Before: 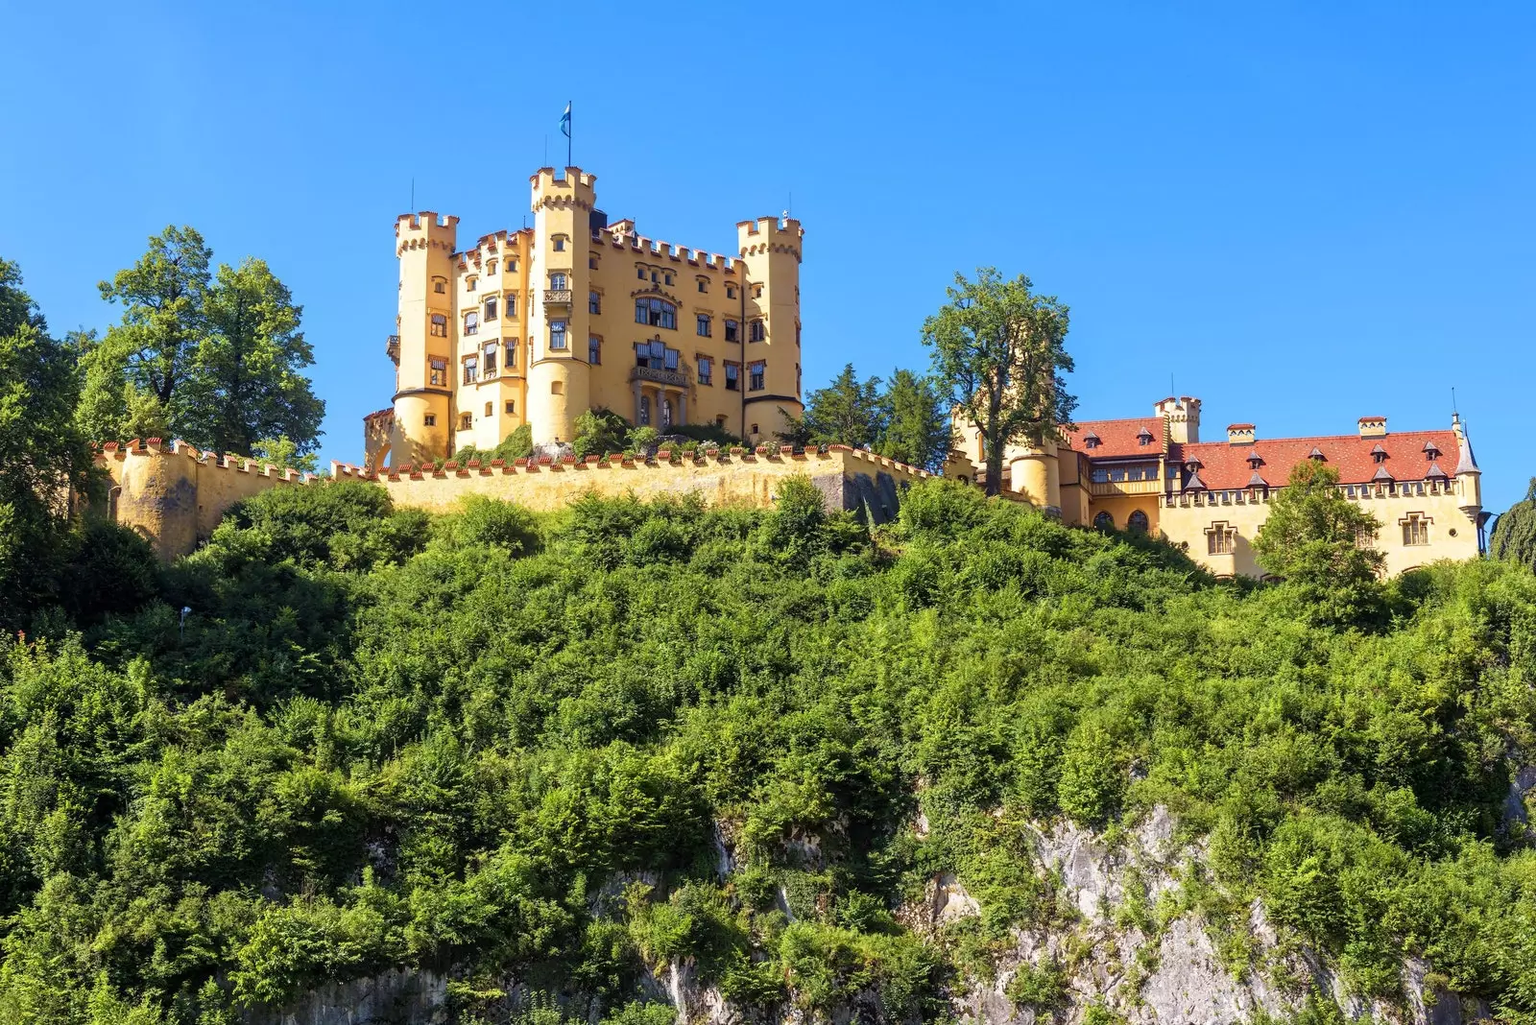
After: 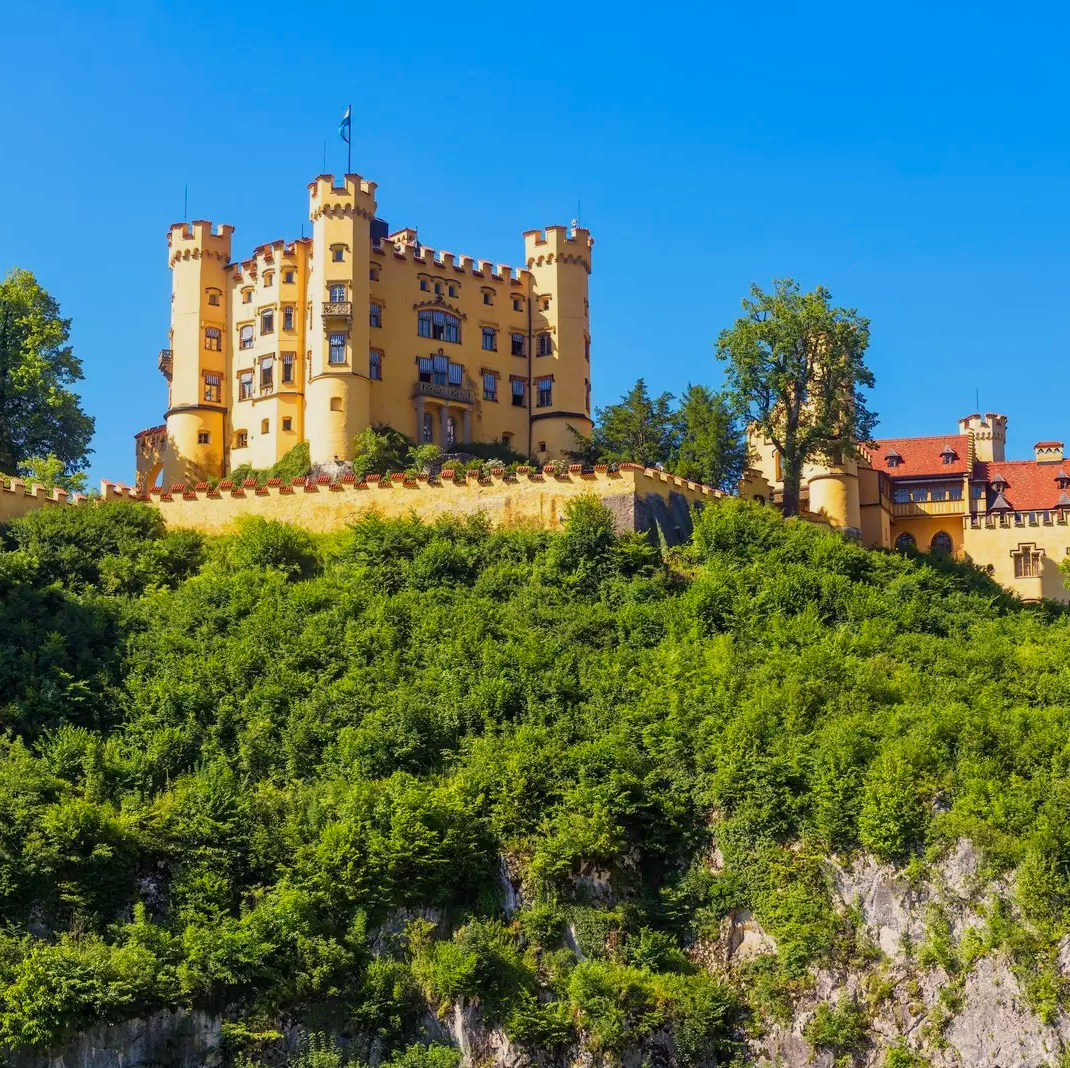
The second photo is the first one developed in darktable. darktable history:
crop and rotate: left 15.28%, right 17.822%
tone equalizer: on, module defaults
shadows and highlights: radius 121.58, shadows 21.36, white point adjustment -9.7, highlights -12.43, soften with gaussian
color balance rgb: highlights gain › chroma 2.109%, highlights gain › hue 74.77°, linear chroma grading › global chroma -0.78%, perceptual saturation grading › global saturation 0.42%
contrast brightness saturation: contrast 0.036, saturation 0.151
